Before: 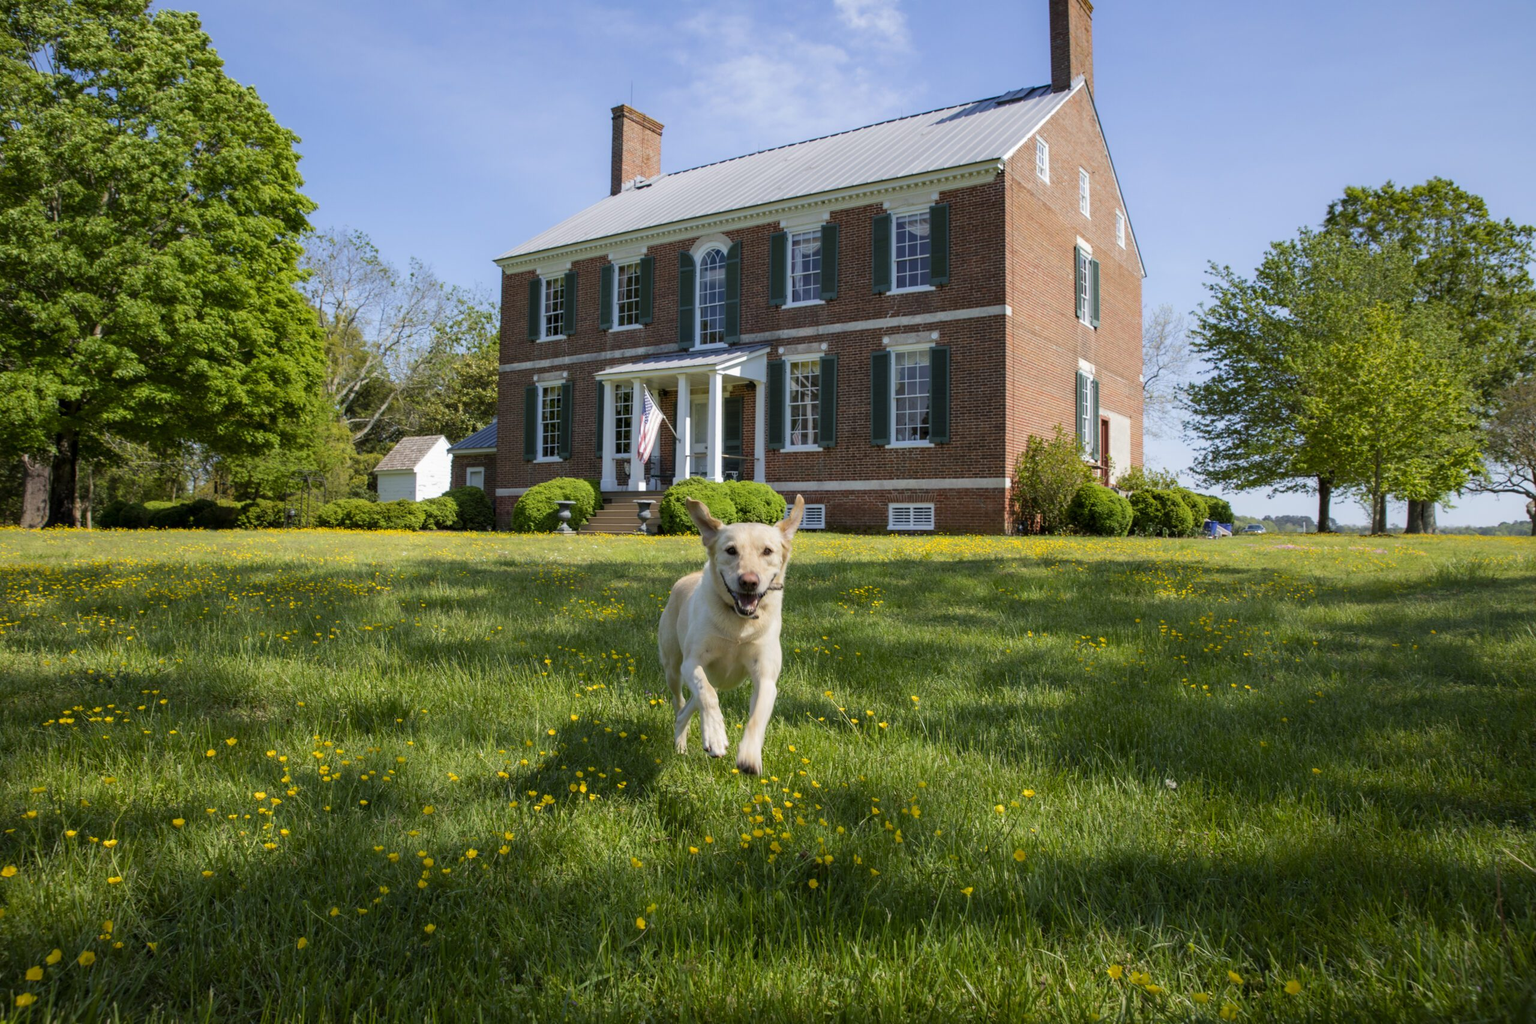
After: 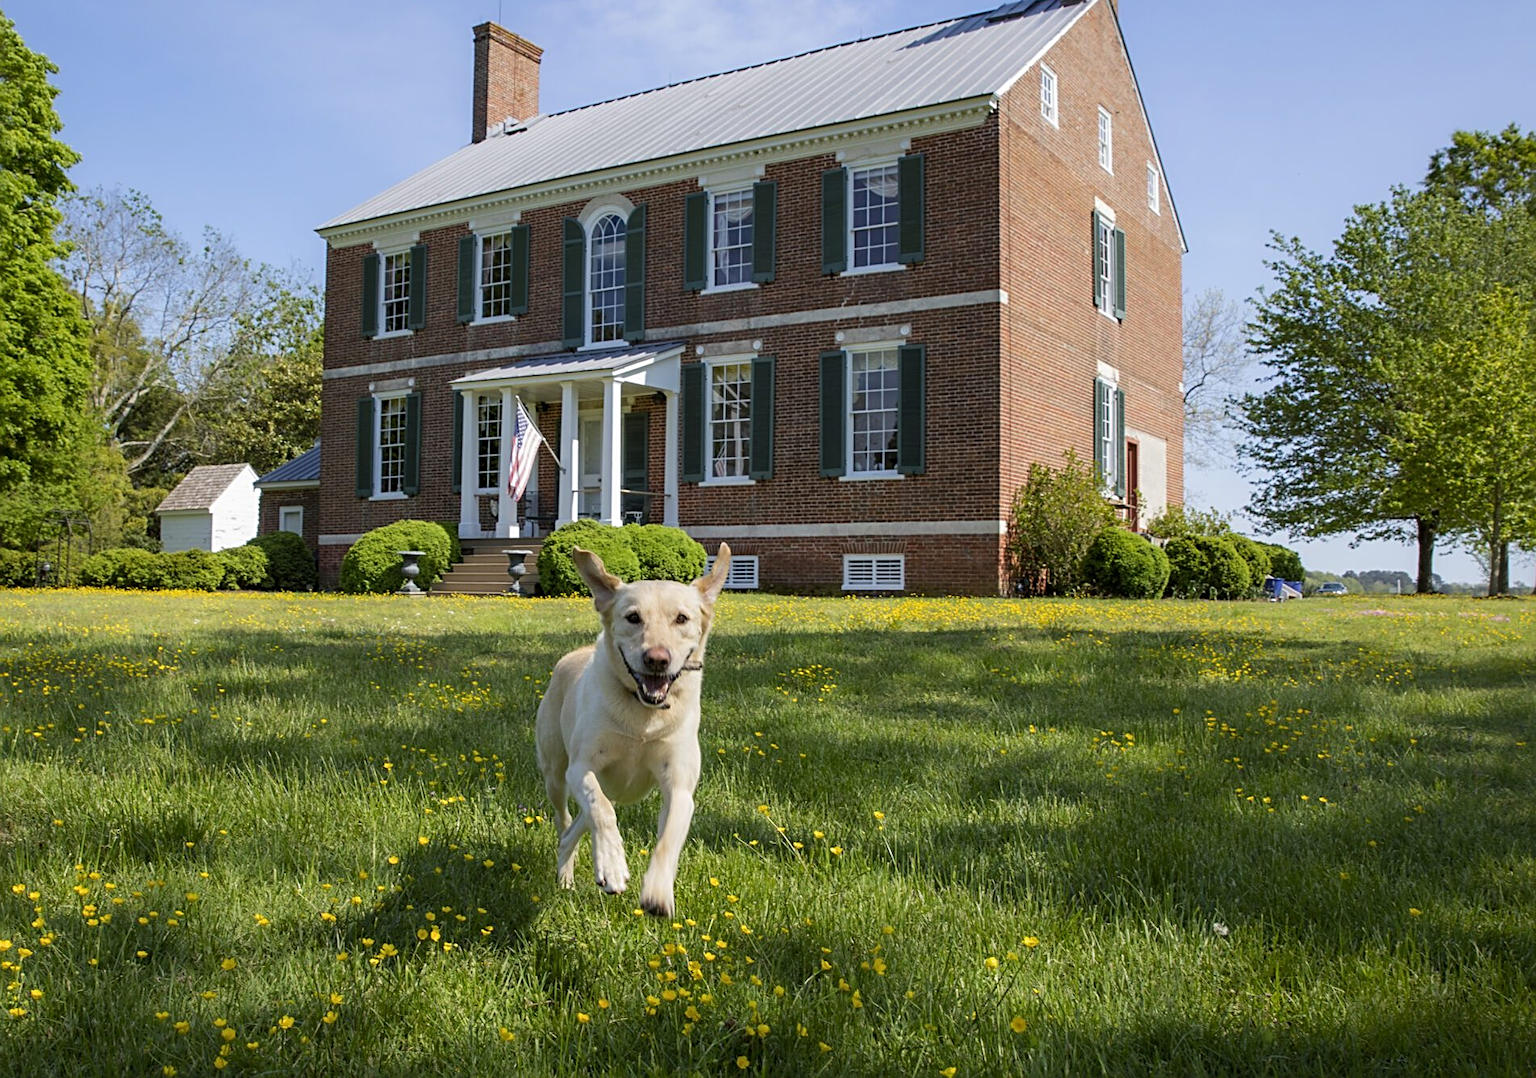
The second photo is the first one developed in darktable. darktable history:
sharpen: radius 2.767
crop: left 16.768%, top 8.653%, right 8.362%, bottom 12.485%
